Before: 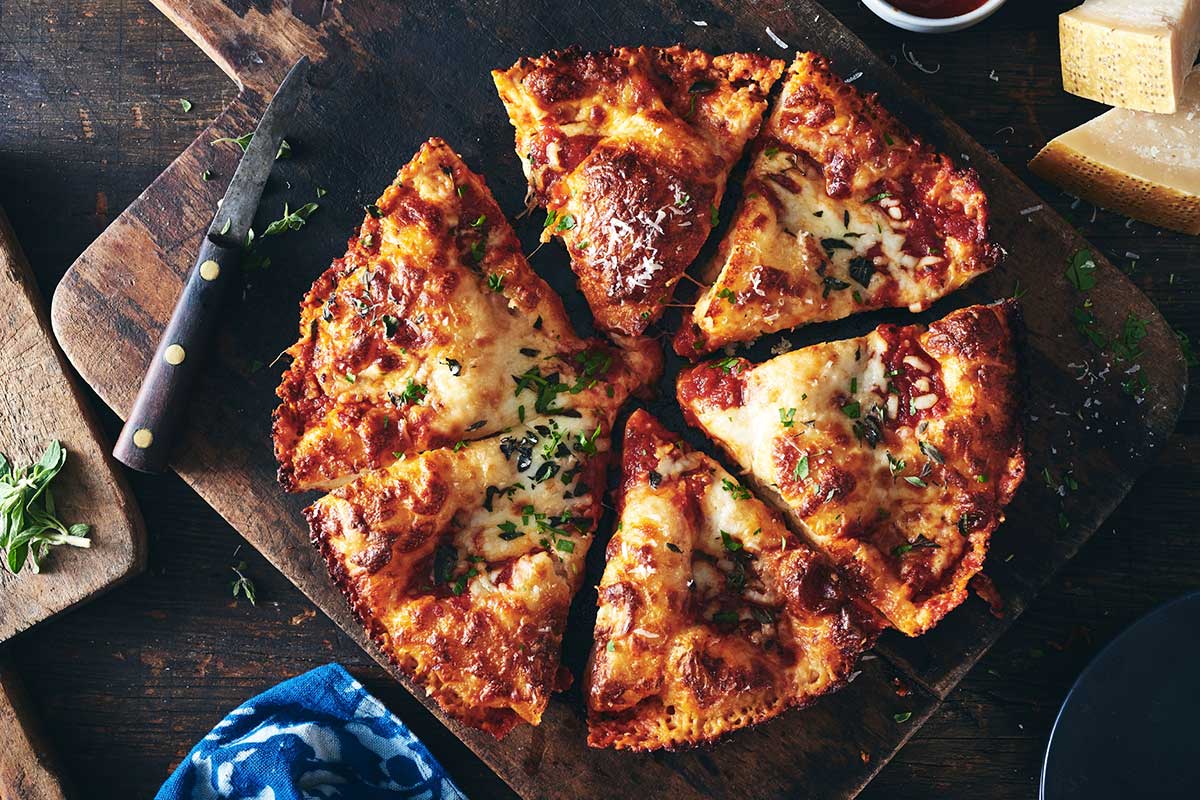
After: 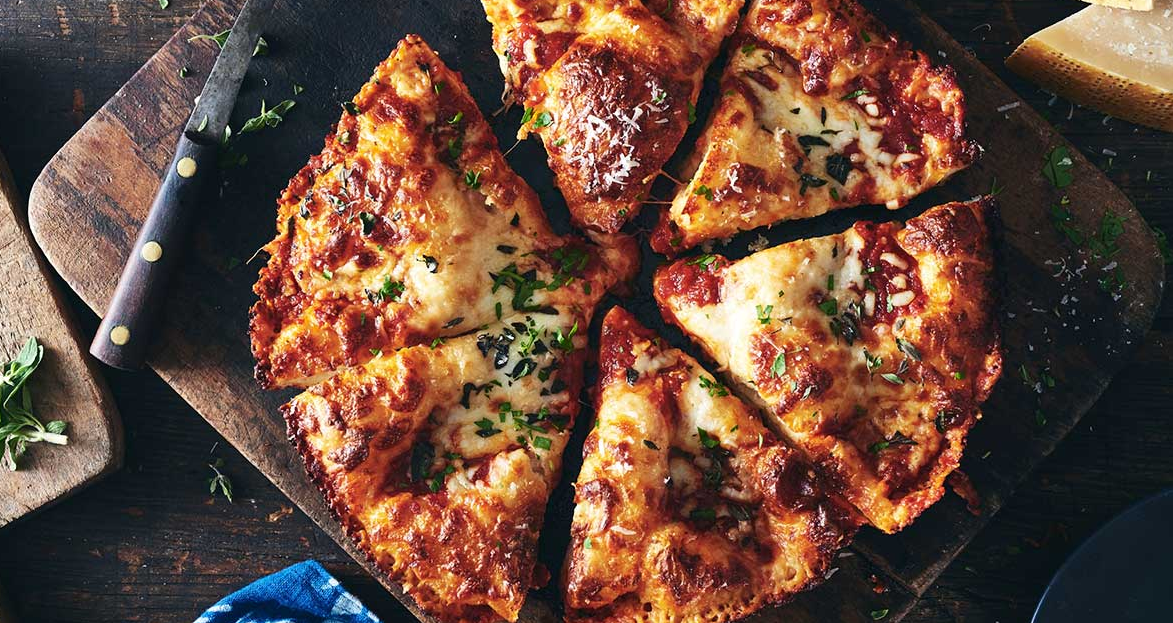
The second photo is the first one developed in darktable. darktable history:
crop and rotate: left 1.925%, top 12.878%, right 0.253%, bottom 9.239%
